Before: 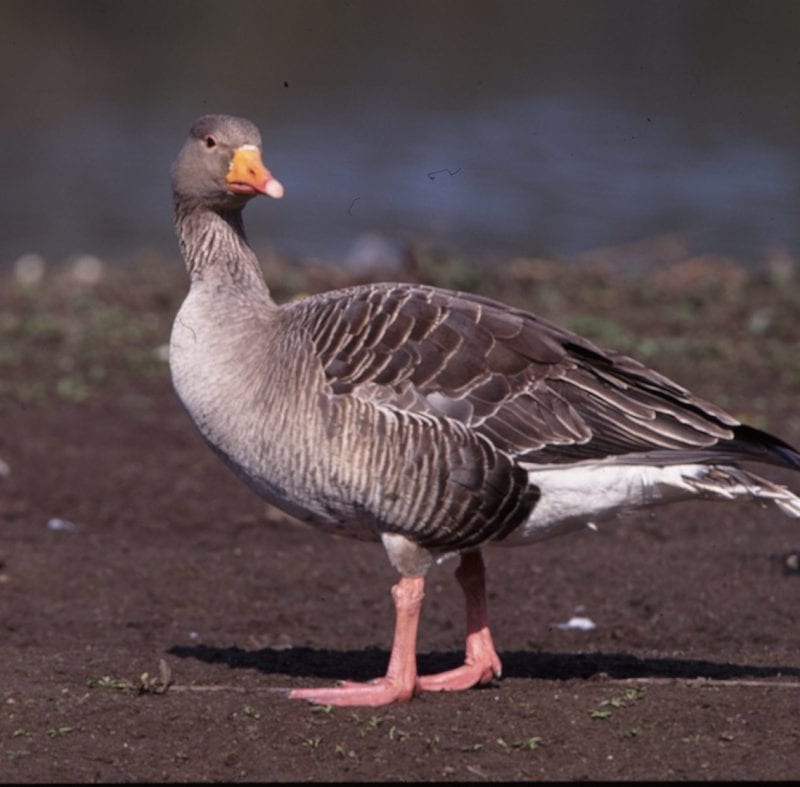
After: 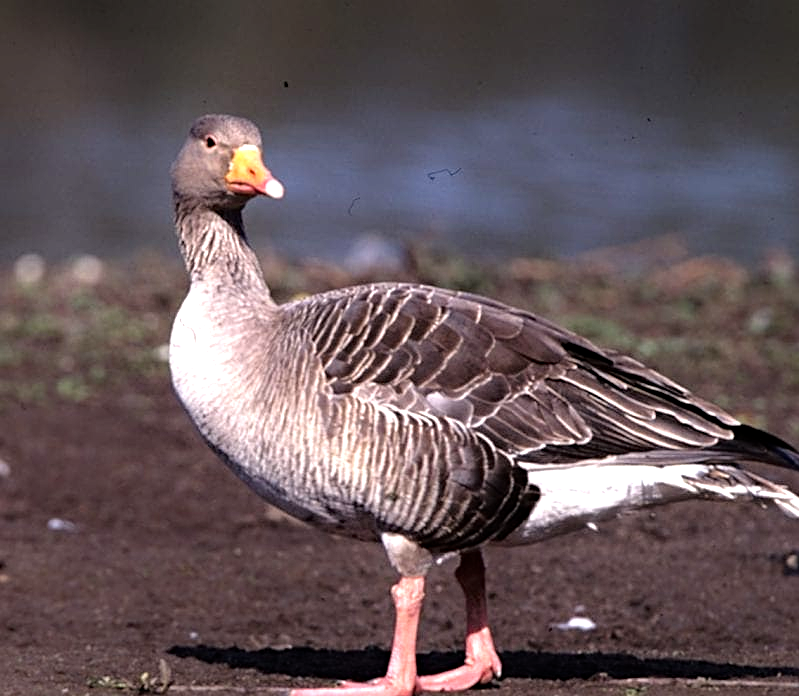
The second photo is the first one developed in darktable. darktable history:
exposure: exposure 0.085 EV, compensate highlight preservation false
tone equalizer: -8 EV -1.07 EV, -7 EV -1.03 EV, -6 EV -0.875 EV, -5 EV -0.616 EV, -3 EV 0.609 EV, -2 EV 0.845 EV, -1 EV 1.01 EV, +0 EV 1.06 EV
haze removal: compatibility mode true, adaptive false
sharpen: on, module defaults
crop and rotate: top 0%, bottom 11.53%
